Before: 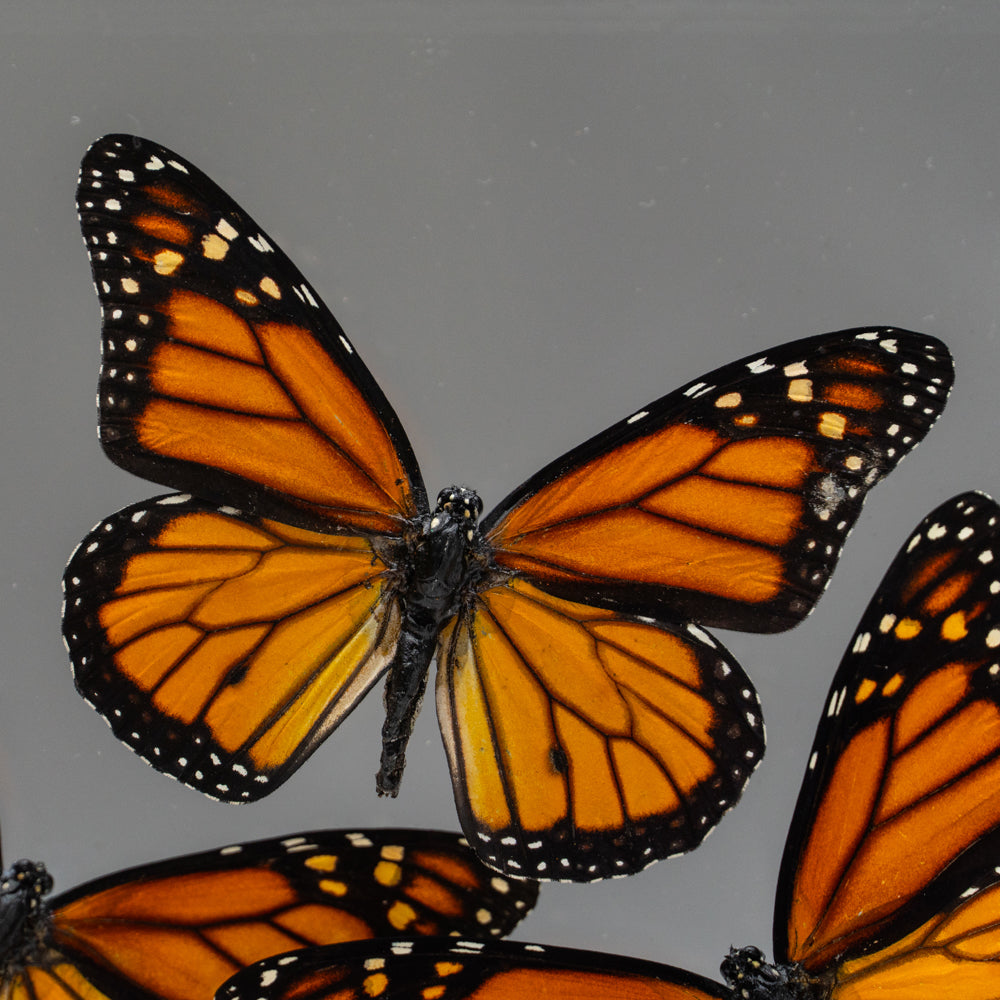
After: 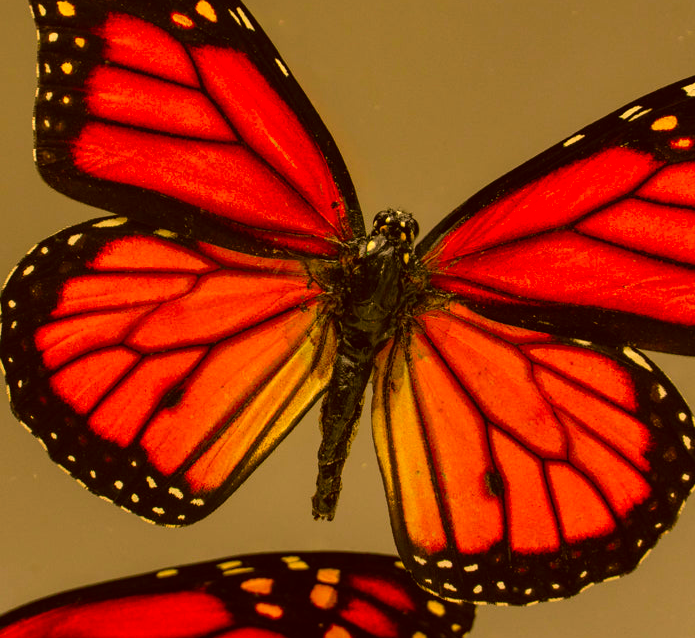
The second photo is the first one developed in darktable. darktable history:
color correction: highlights a* 10.46, highlights b* 30.58, shadows a* 2.67, shadows b* 17.17, saturation 1.75
crop: left 6.485%, top 27.738%, right 23.919%, bottom 8.424%
levels: gray 50.83%, levels [0, 0.498, 0.996]
